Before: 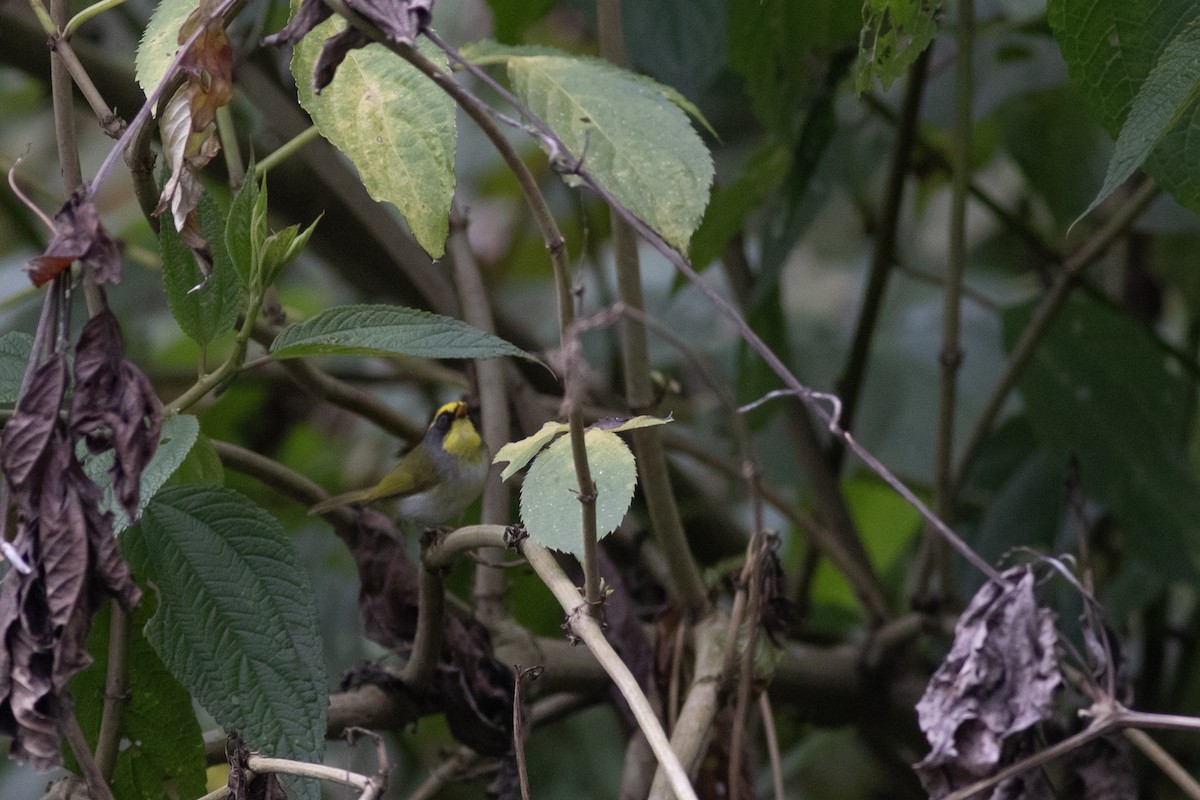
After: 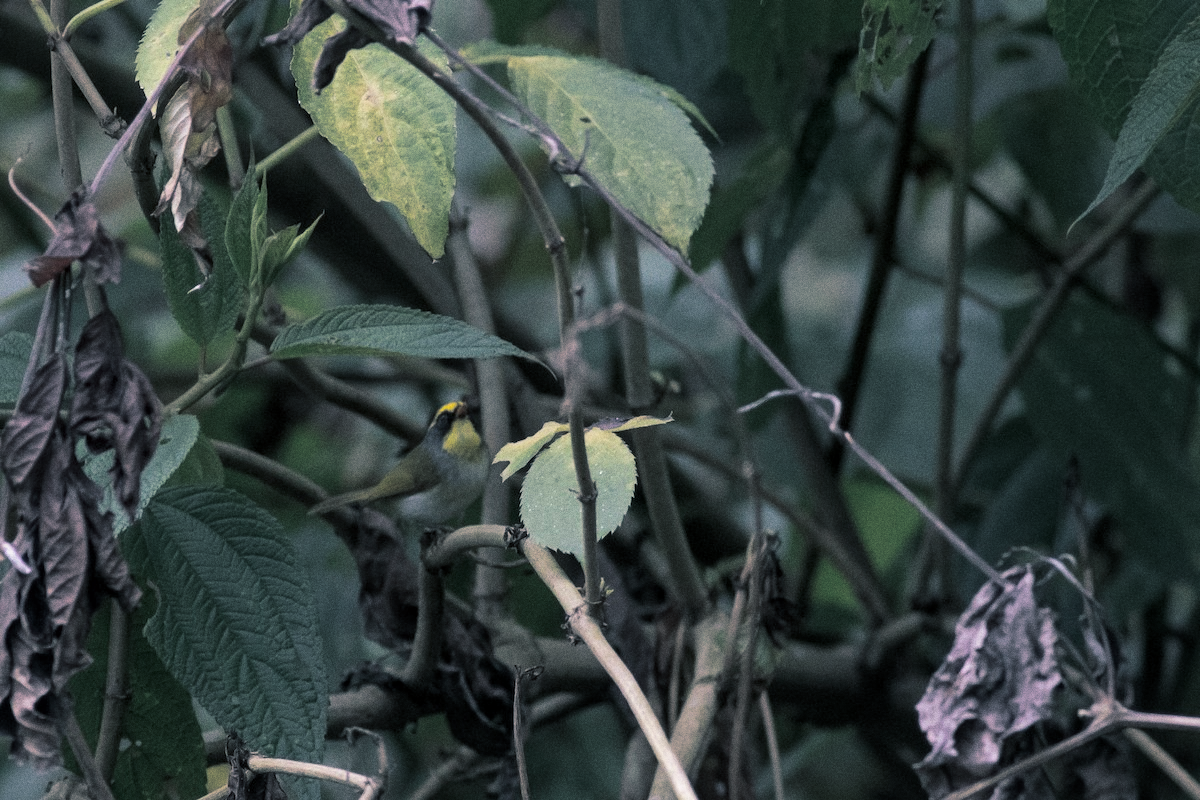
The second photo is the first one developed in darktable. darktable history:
local contrast: mode bilateral grid, contrast 20, coarseness 50, detail 120%, midtone range 0.2
grain: coarseness 3.21 ISO
split-toning: shadows › hue 205.2°, shadows › saturation 0.29, highlights › hue 50.4°, highlights › saturation 0.38, balance -49.9
